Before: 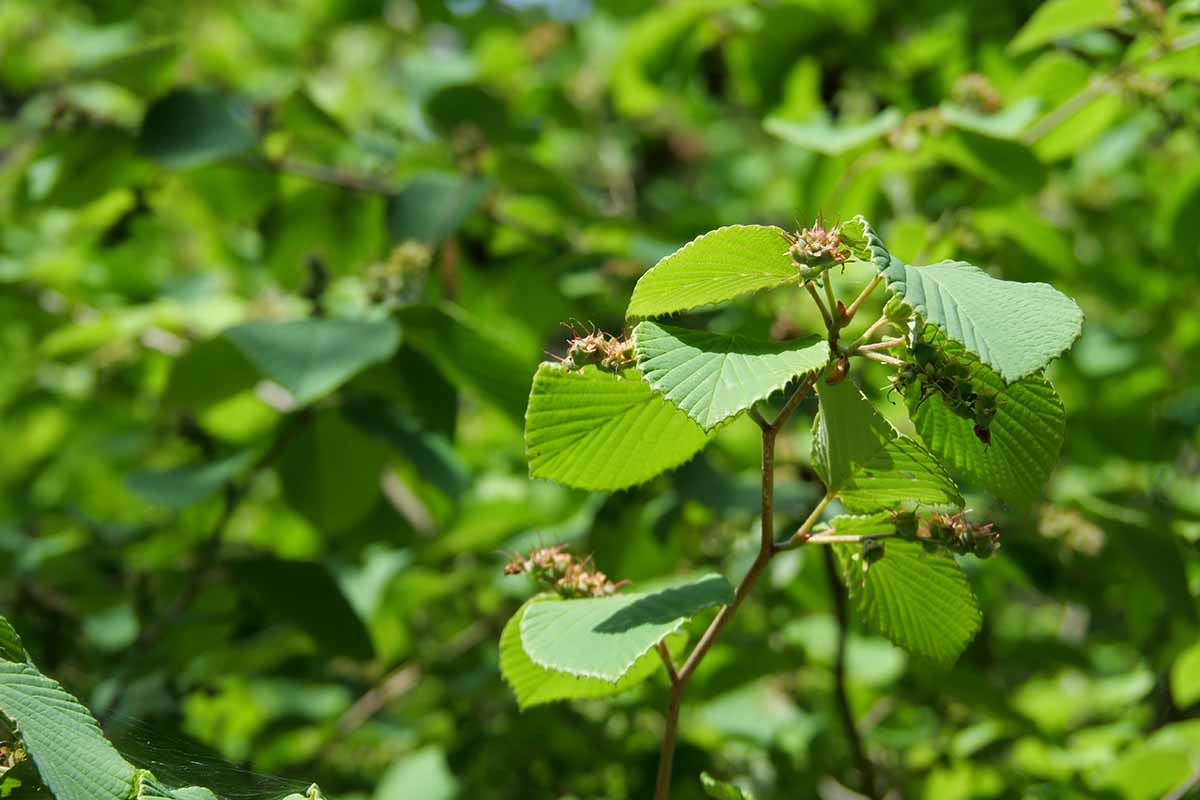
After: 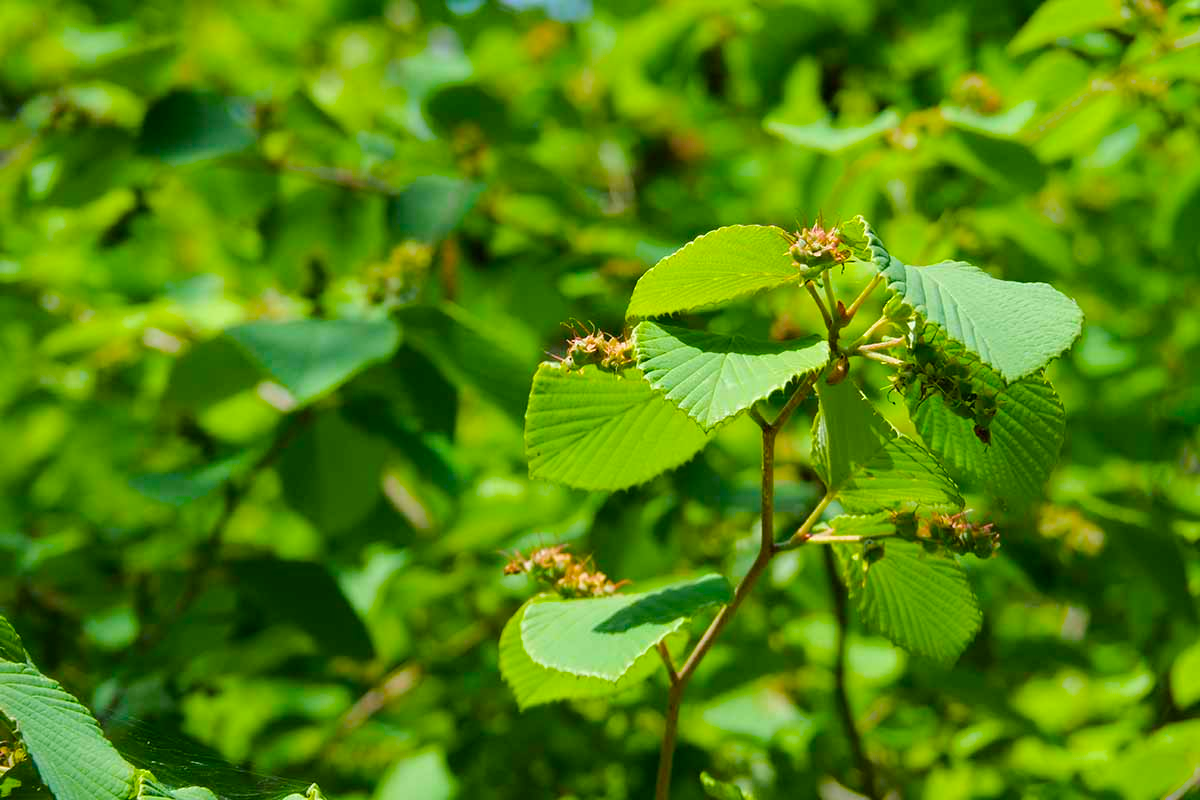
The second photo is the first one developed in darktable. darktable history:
color balance rgb: shadows lift › chroma 2.04%, shadows lift › hue 136.77°, perceptual saturation grading › global saturation 29.58%, perceptual brilliance grading › mid-tones 10.822%, perceptual brilliance grading › shadows 14.662%, global vibrance 28.441%
